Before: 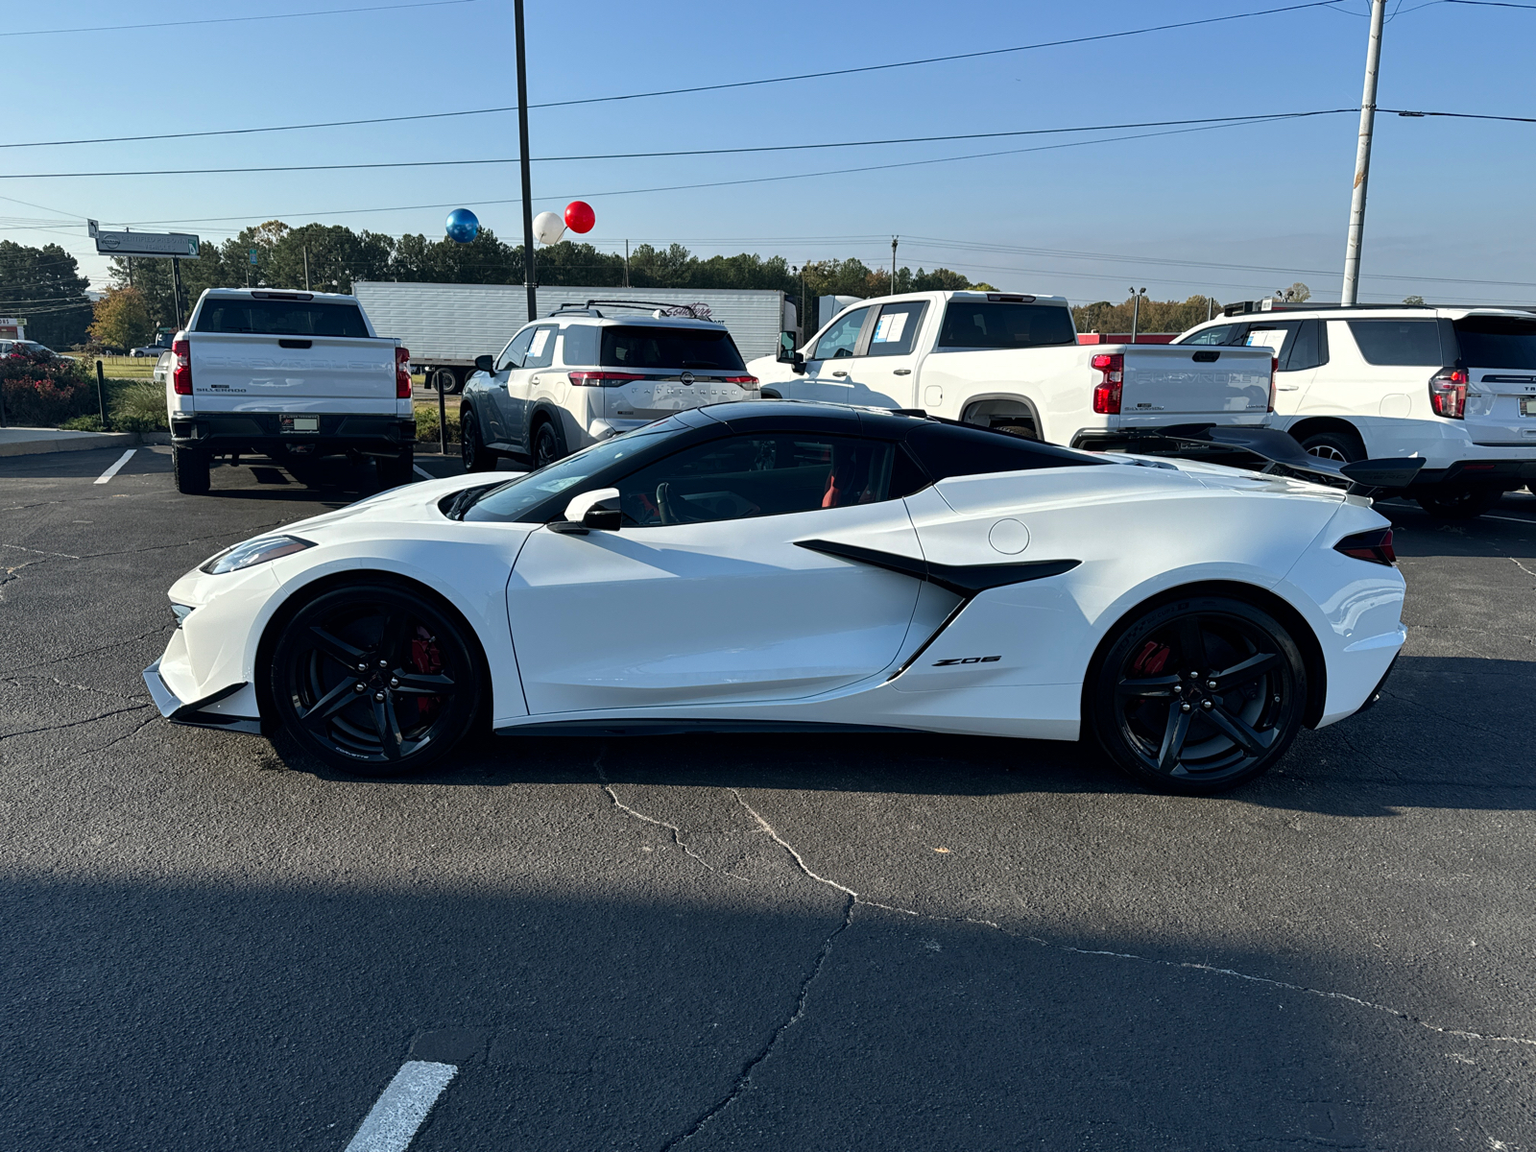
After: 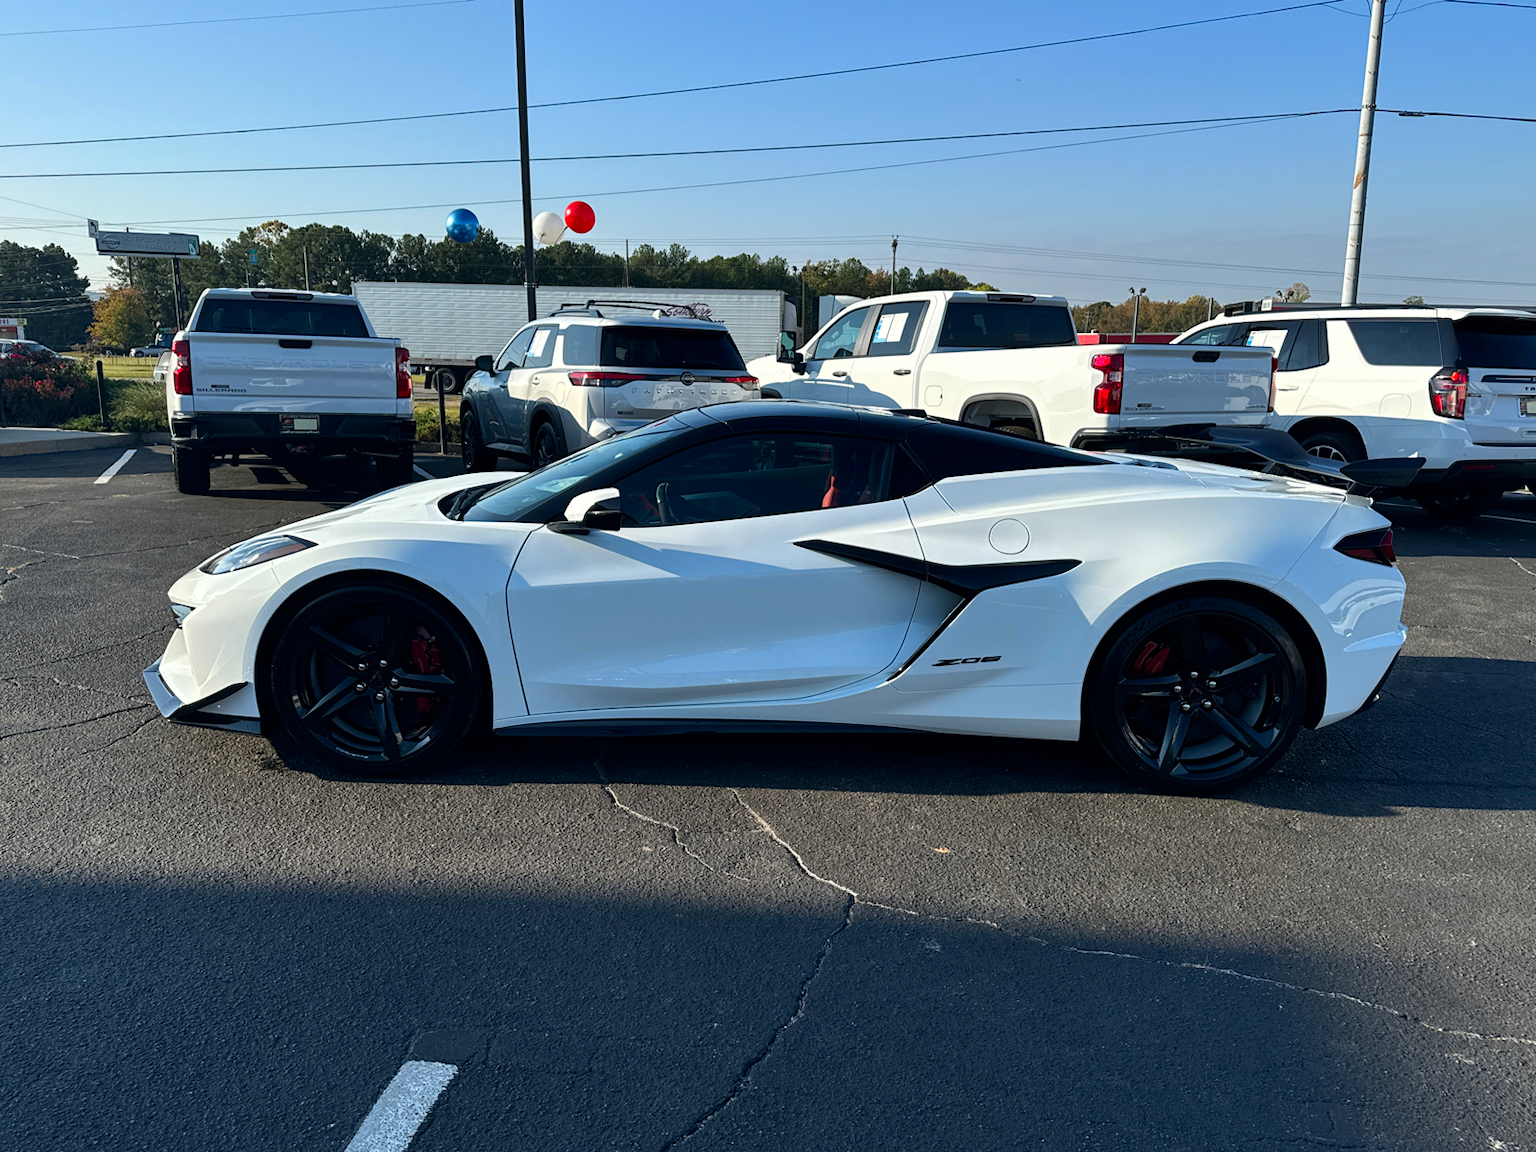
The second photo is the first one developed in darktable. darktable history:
contrast brightness saturation: contrast 0.079, saturation 0.198
